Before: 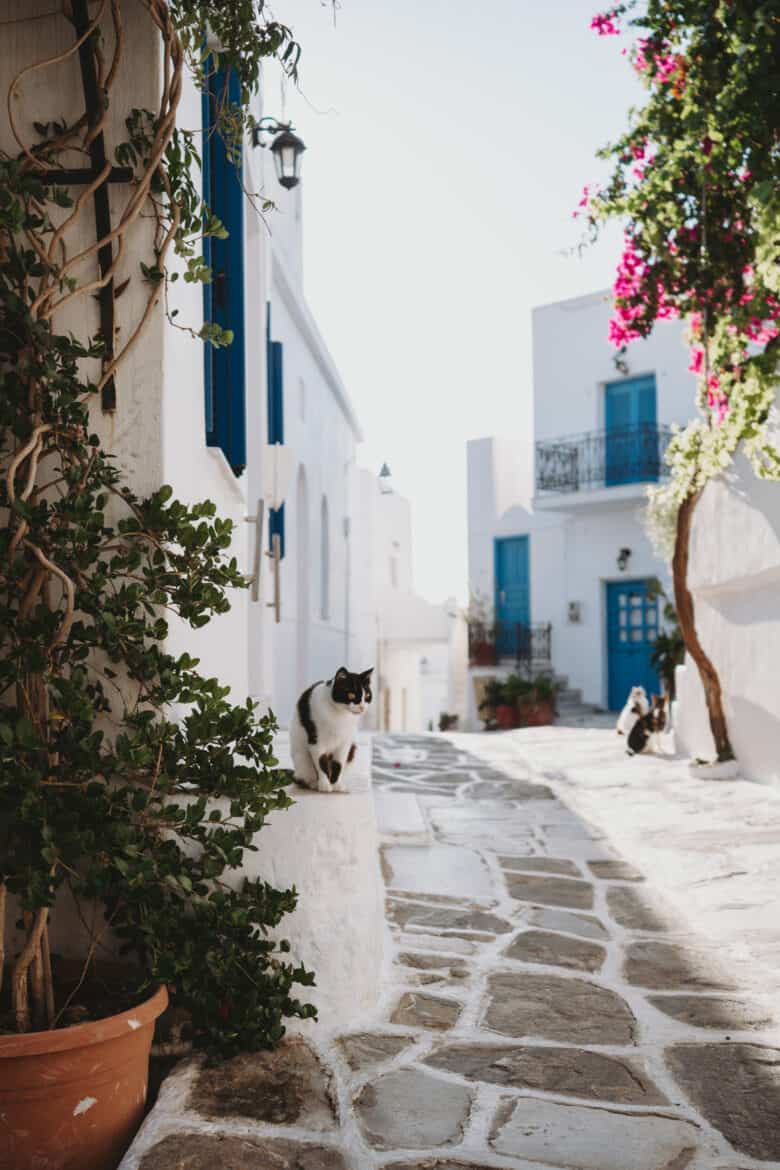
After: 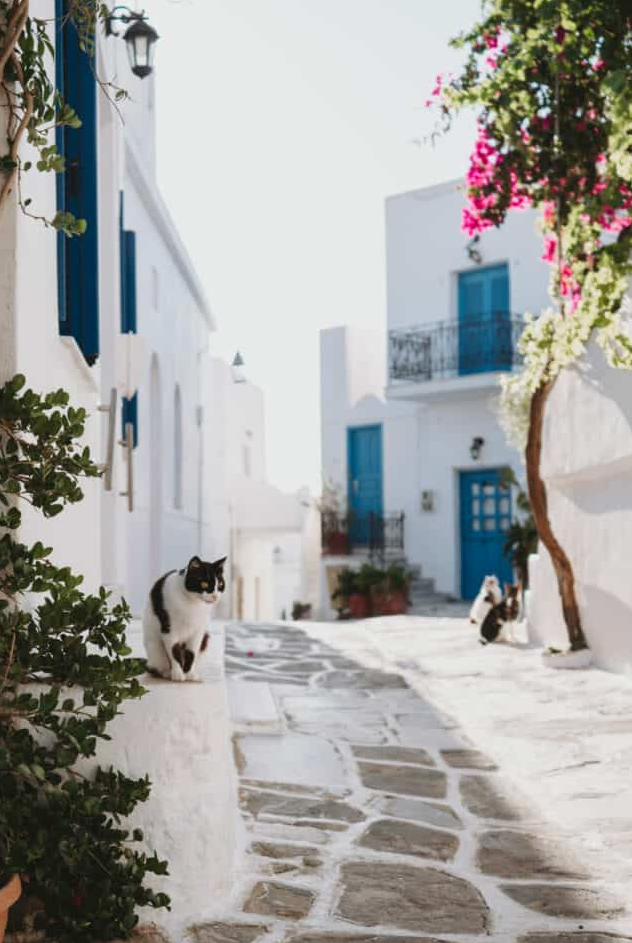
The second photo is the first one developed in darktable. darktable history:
crop: left 18.966%, top 9.565%, right 0%, bottom 9.792%
